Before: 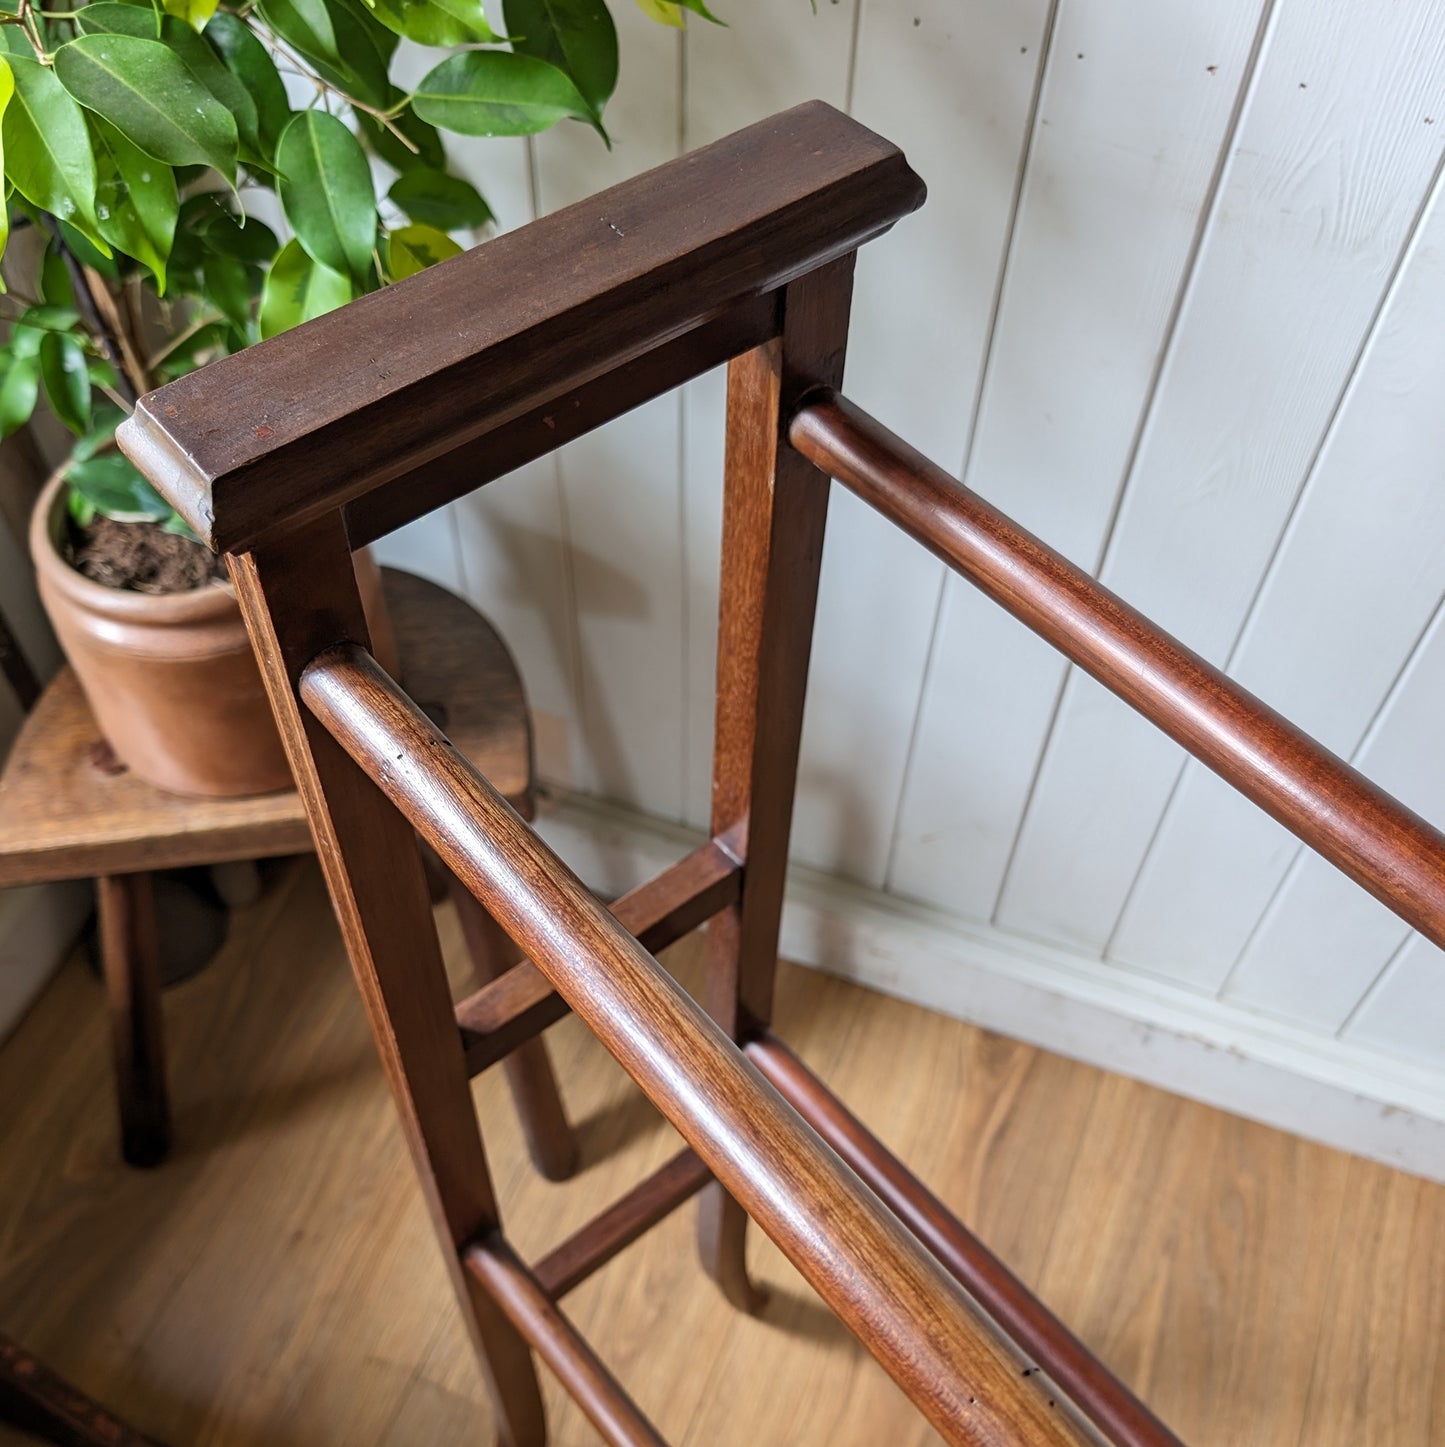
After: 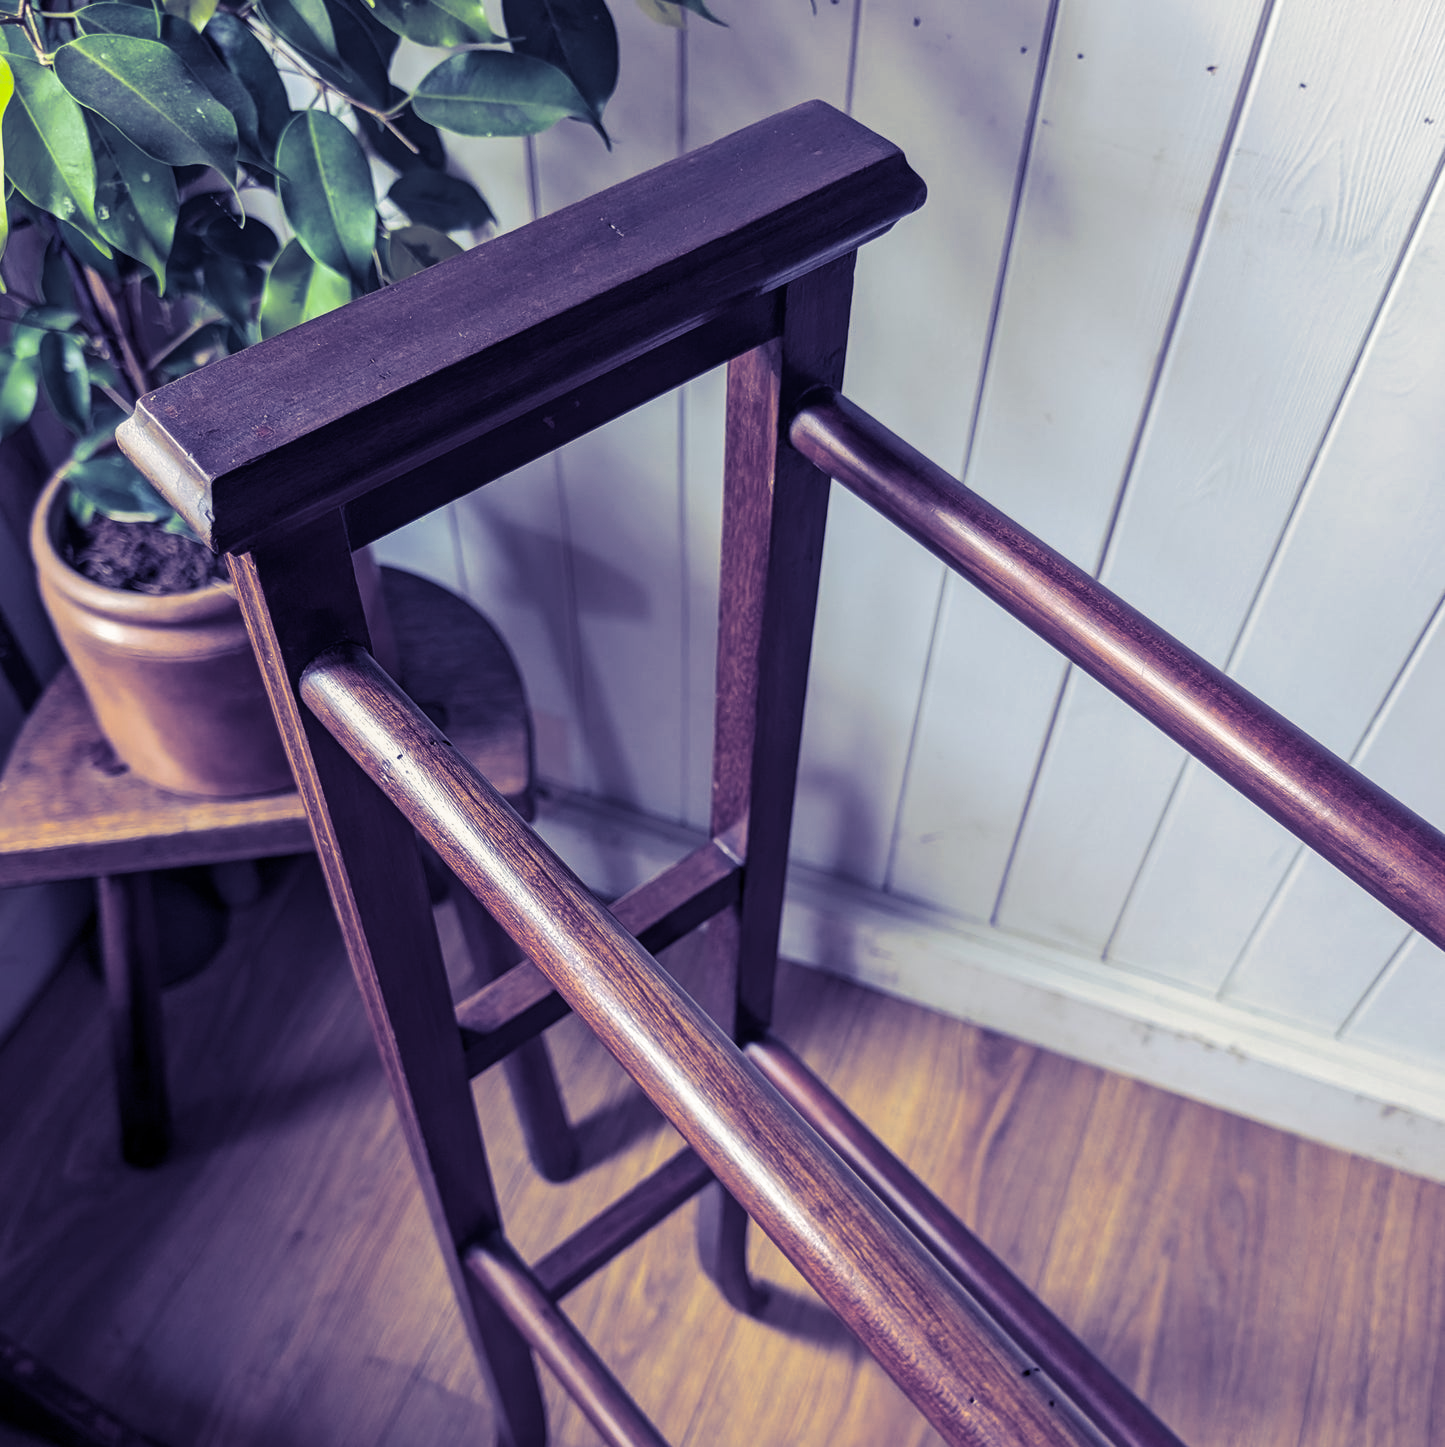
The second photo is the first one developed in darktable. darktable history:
local contrast: detail 110%
split-toning: shadows › hue 242.67°, shadows › saturation 0.733, highlights › hue 45.33°, highlights › saturation 0.667, balance -53.304, compress 21.15%
